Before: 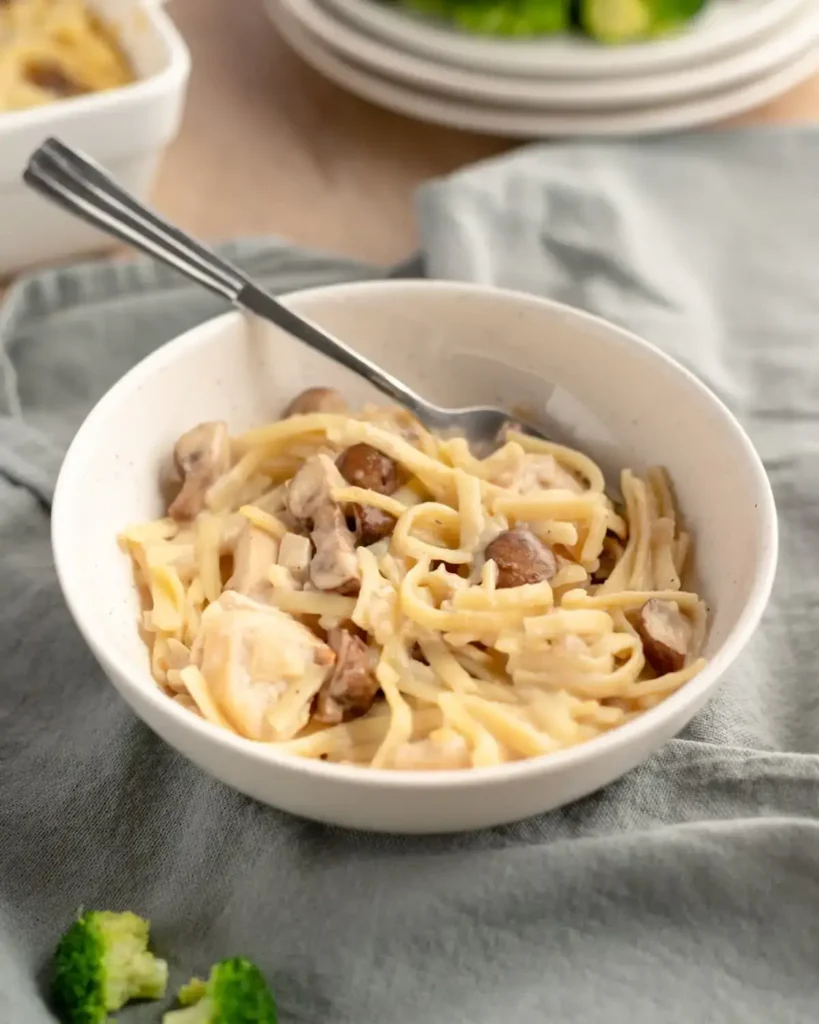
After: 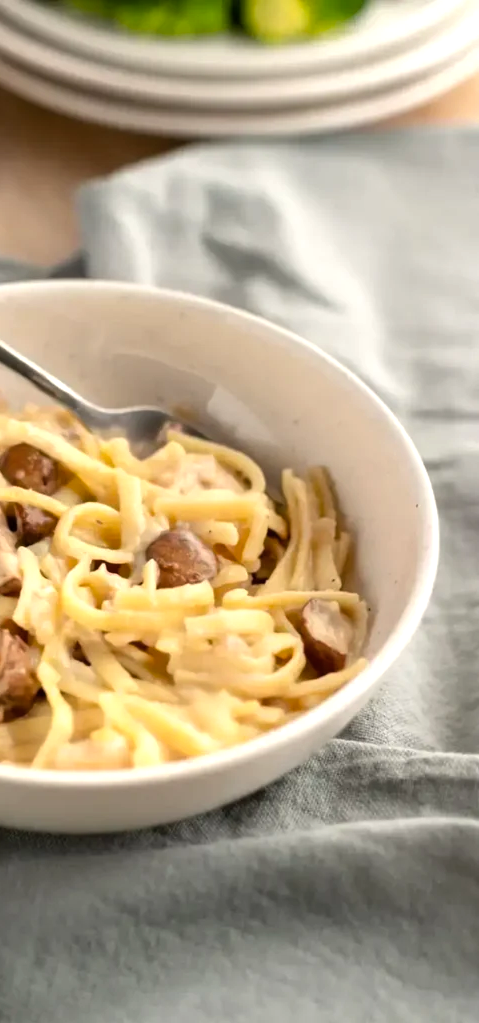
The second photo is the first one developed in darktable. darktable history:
crop: left 41.402%
color balance rgb: linear chroma grading › global chroma 10%, global vibrance 10%, contrast 15%, saturation formula JzAzBz (2021)
